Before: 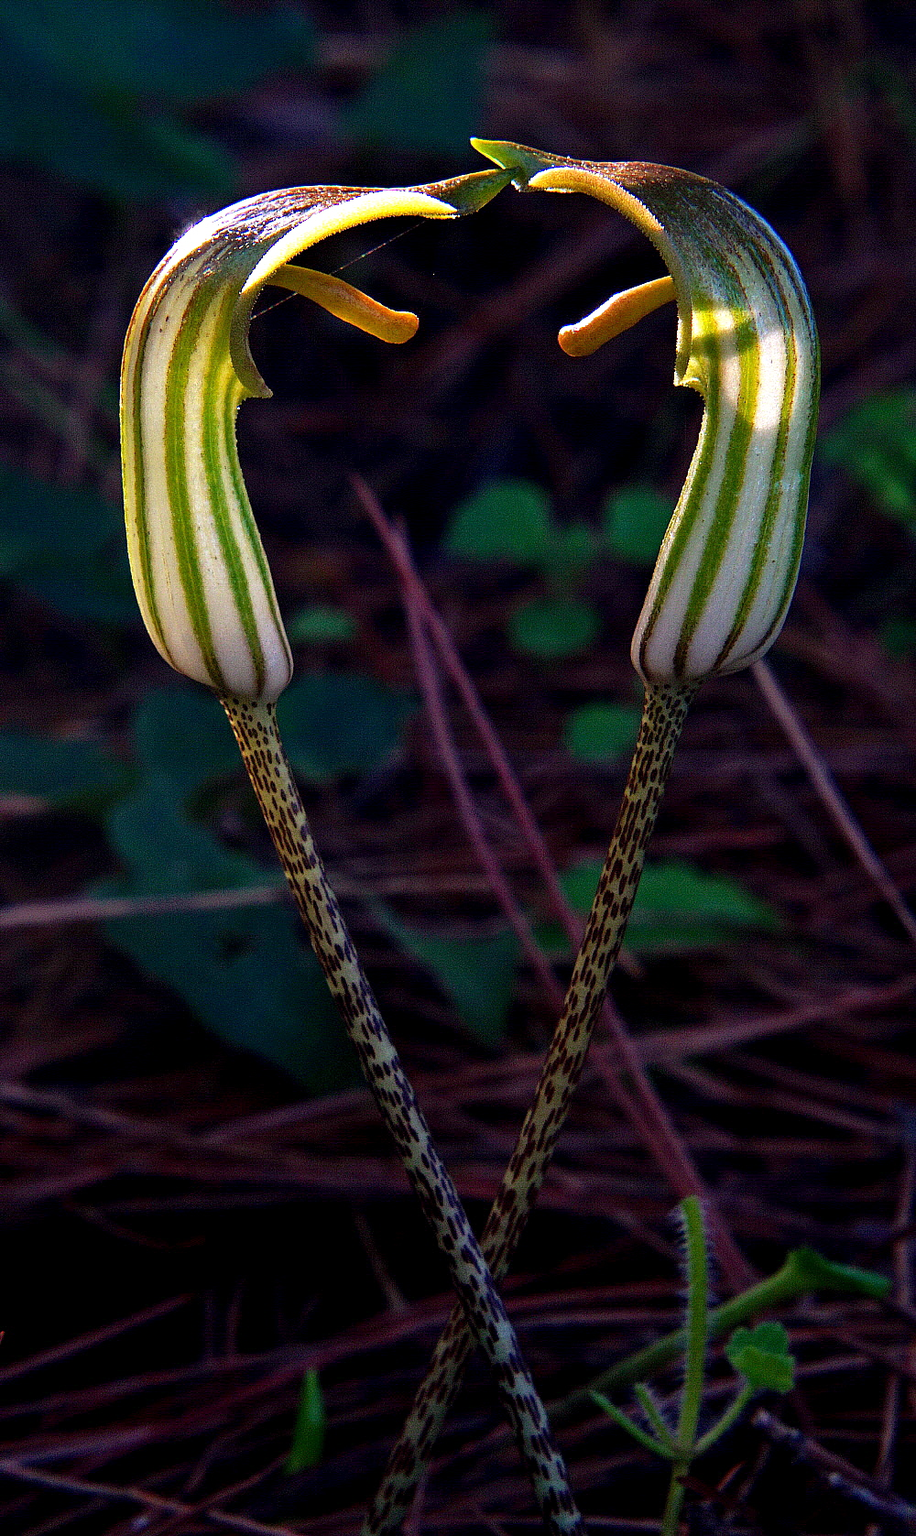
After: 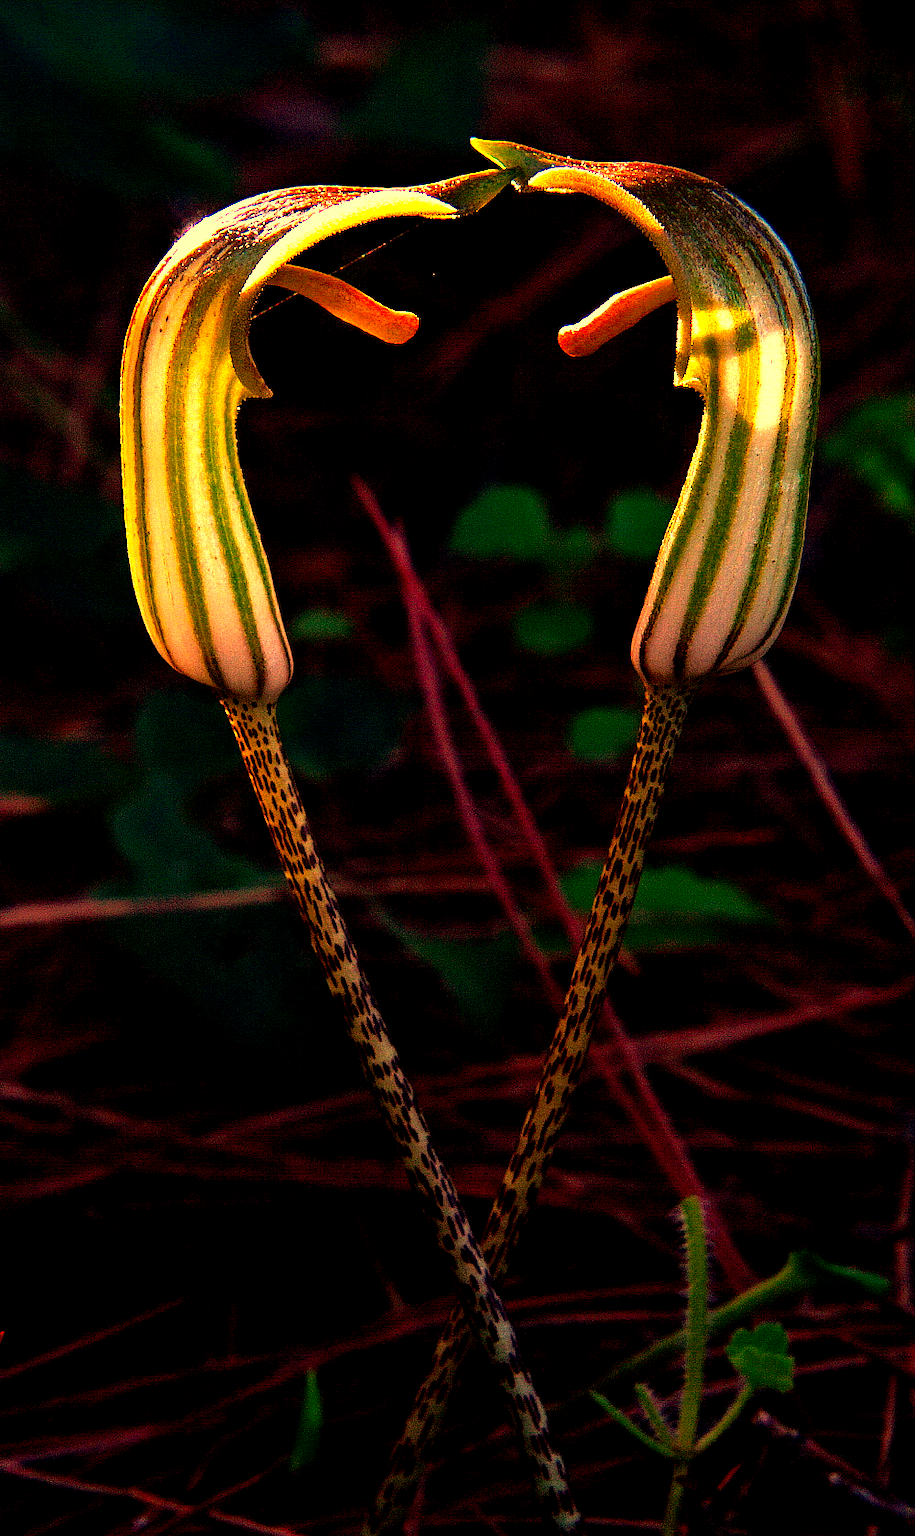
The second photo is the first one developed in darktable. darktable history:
color balance: lift [0.991, 1, 1, 1], gamma [0.996, 1, 1, 1], input saturation 98.52%, contrast 20.34%, output saturation 103.72%
white balance: red 1.467, blue 0.684
